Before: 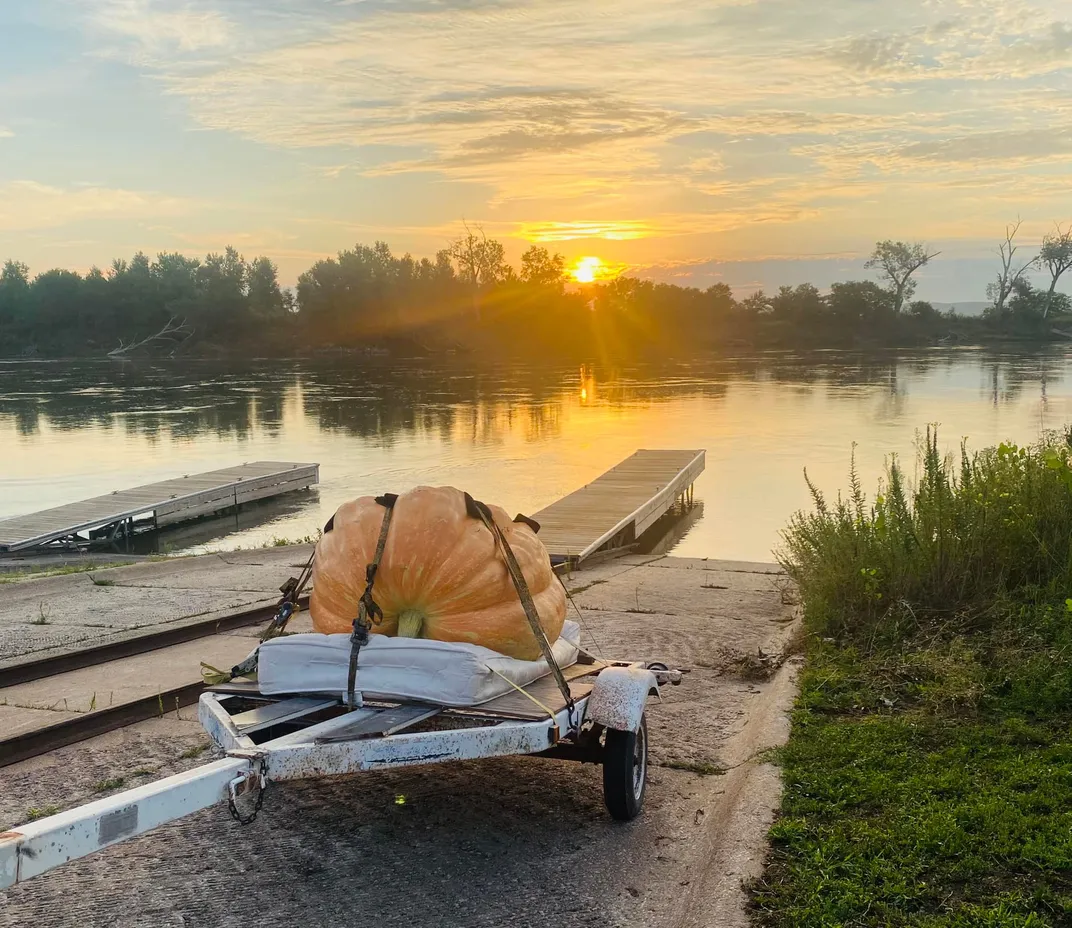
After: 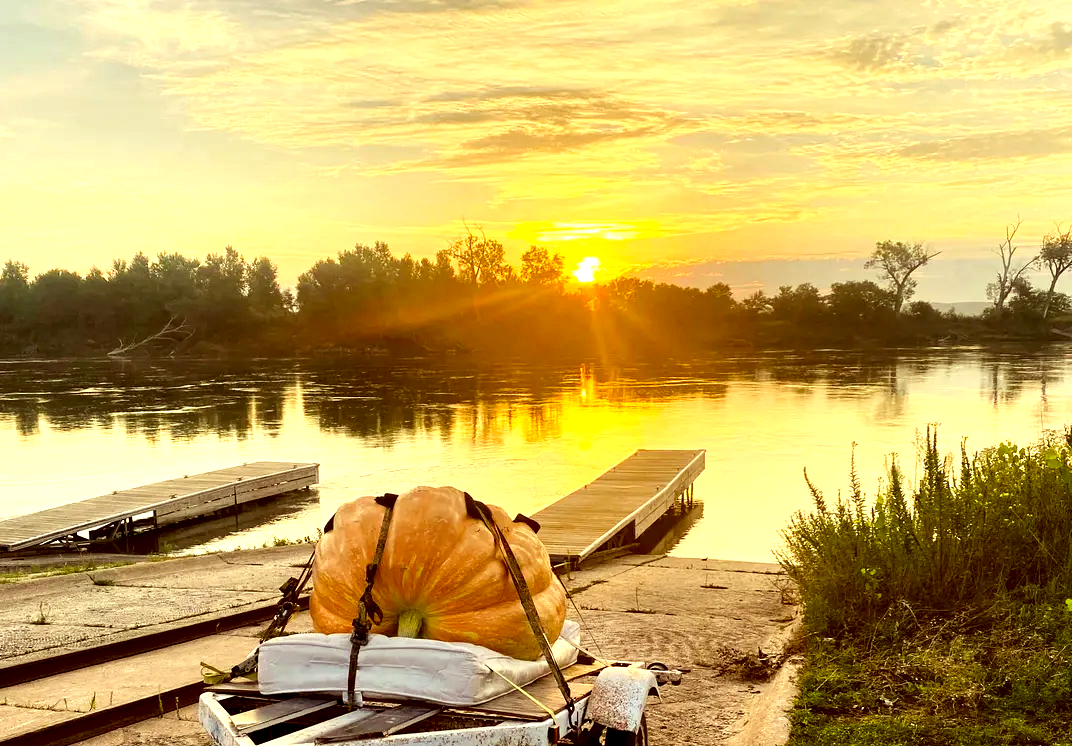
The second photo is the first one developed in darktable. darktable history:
color correction: highlights a* 1.19, highlights b* 24.42, shadows a* 16.36, shadows b* 24.83
crop: bottom 19.547%
contrast equalizer: y [[0.6 ×6], [0.55 ×6], [0 ×6], [0 ×6], [0 ×6]]
exposure: black level correction 0.001, exposure 0.499 EV, compensate highlight preservation false
